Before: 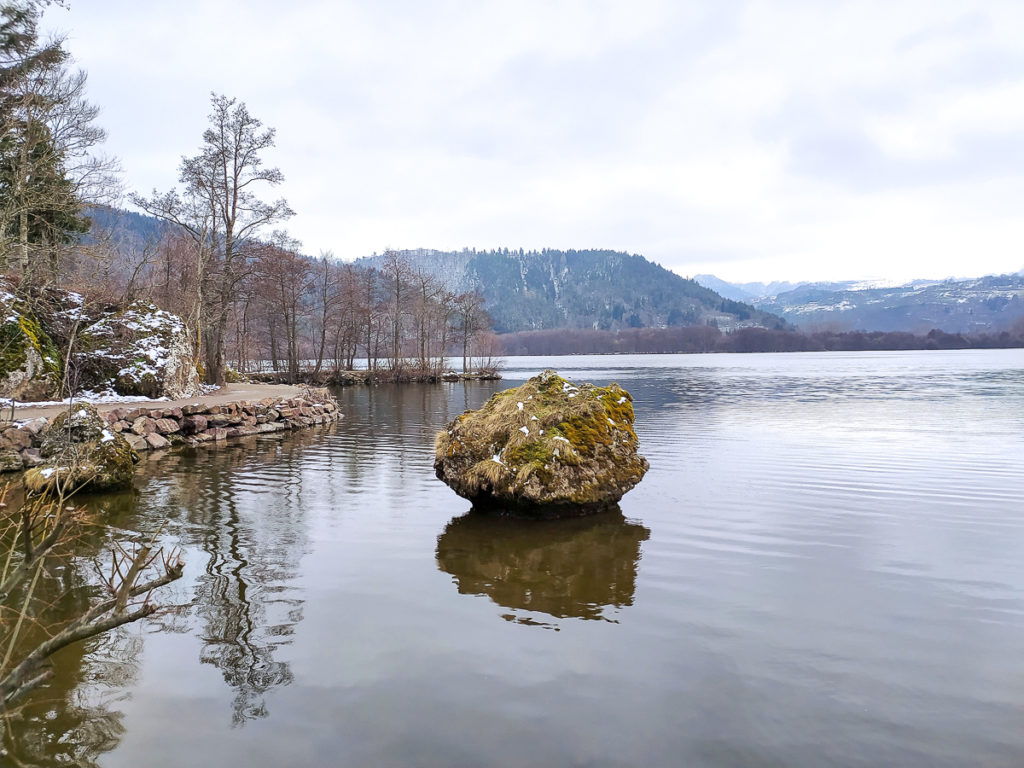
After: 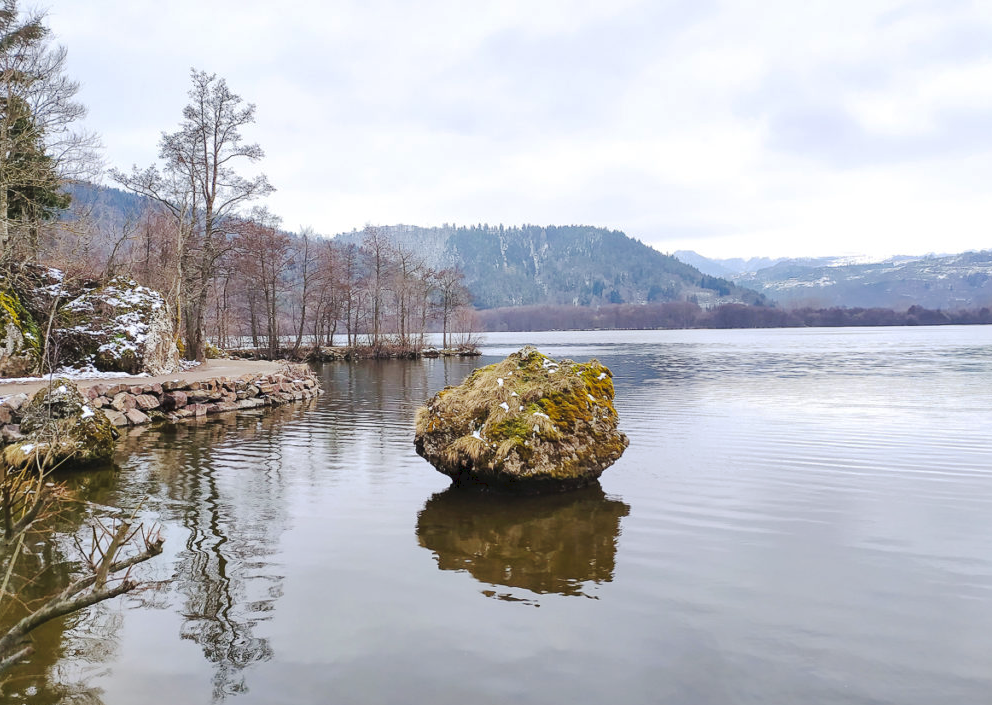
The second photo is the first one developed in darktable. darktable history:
crop: left 1.964%, top 3.251%, right 1.122%, bottom 4.933%
tone curve: curves: ch0 [(0, 0) (0.003, 0.054) (0.011, 0.058) (0.025, 0.069) (0.044, 0.087) (0.069, 0.1) (0.1, 0.123) (0.136, 0.152) (0.177, 0.183) (0.224, 0.234) (0.277, 0.291) (0.335, 0.367) (0.399, 0.441) (0.468, 0.524) (0.543, 0.6) (0.623, 0.673) (0.709, 0.744) (0.801, 0.812) (0.898, 0.89) (1, 1)], preserve colors none
